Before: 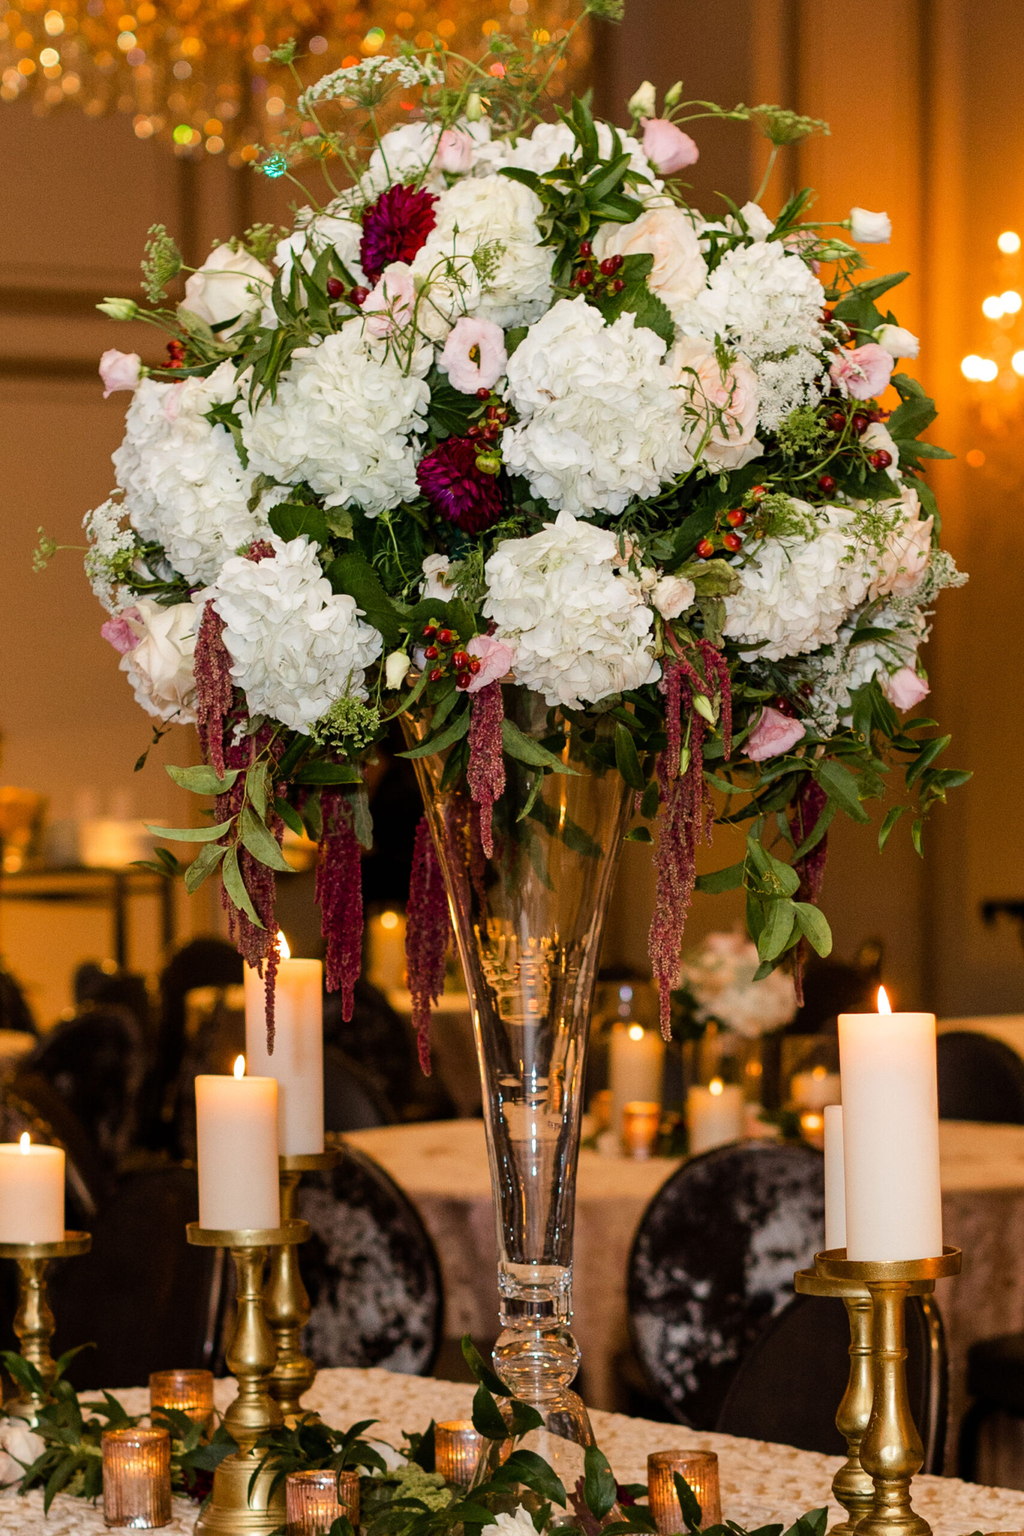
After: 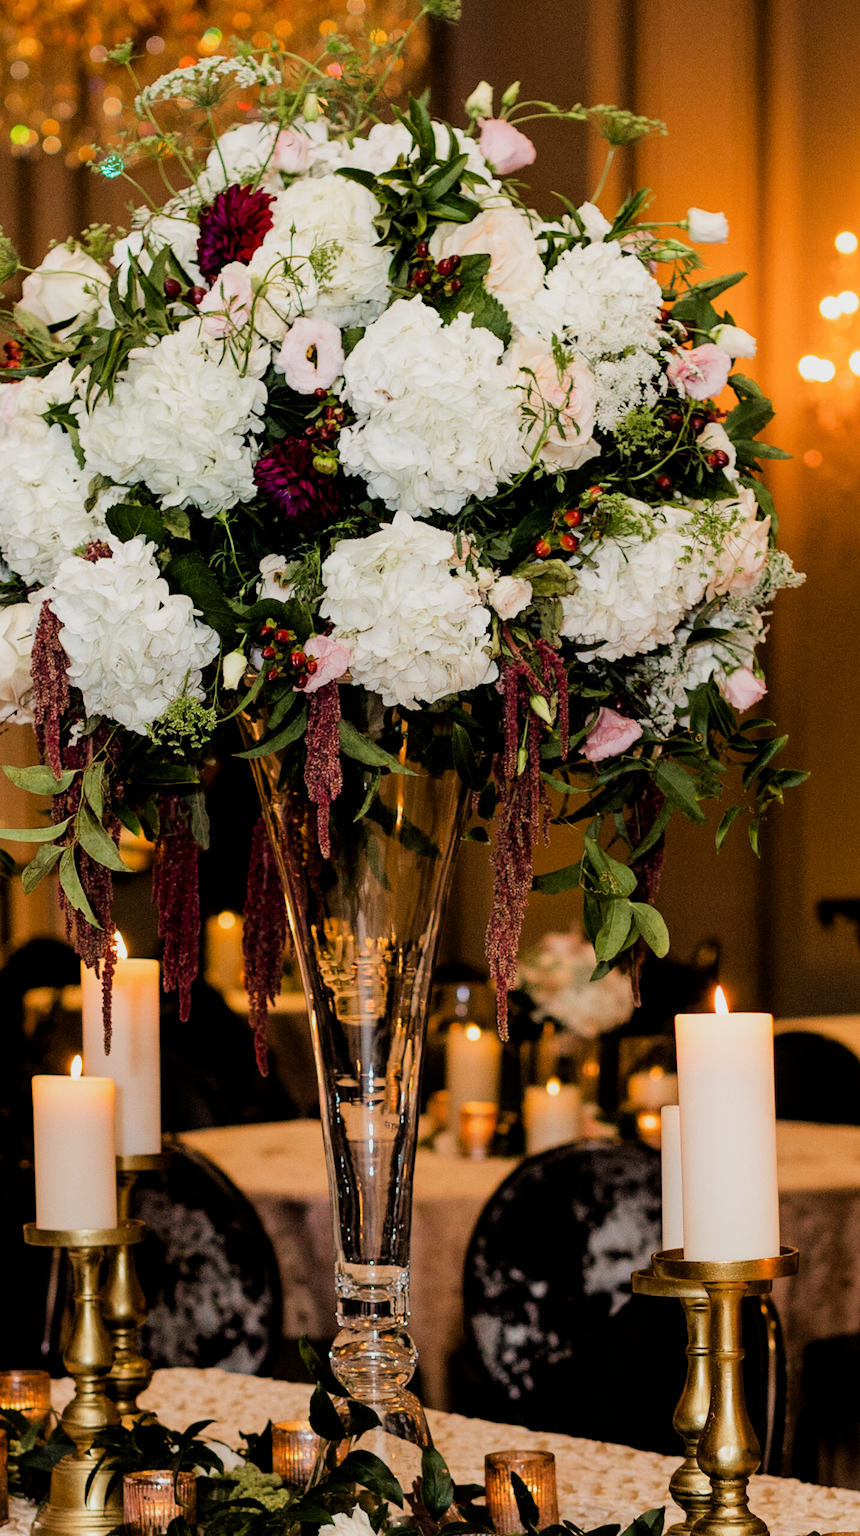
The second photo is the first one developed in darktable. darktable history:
crop: left 15.947%
filmic rgb: black relative exposure -5.01 EV, white relative exposure 3.51 EV, hardness 3.16, contrast 1.2, highlights saturation mix -49.48%
shadows and highlights: radius 94.15, shadows -15.96, white point adjustment 0.244, highlights 33.13, compress 48.56%, highlights color adjustment 0.513%, soften with gaussian
